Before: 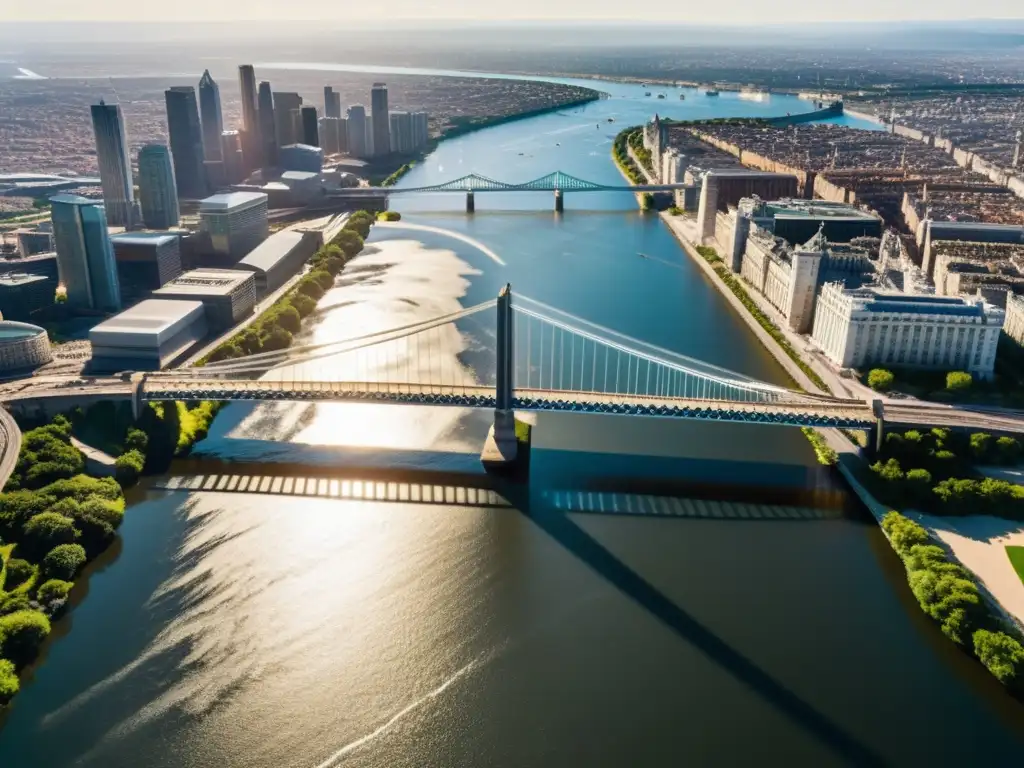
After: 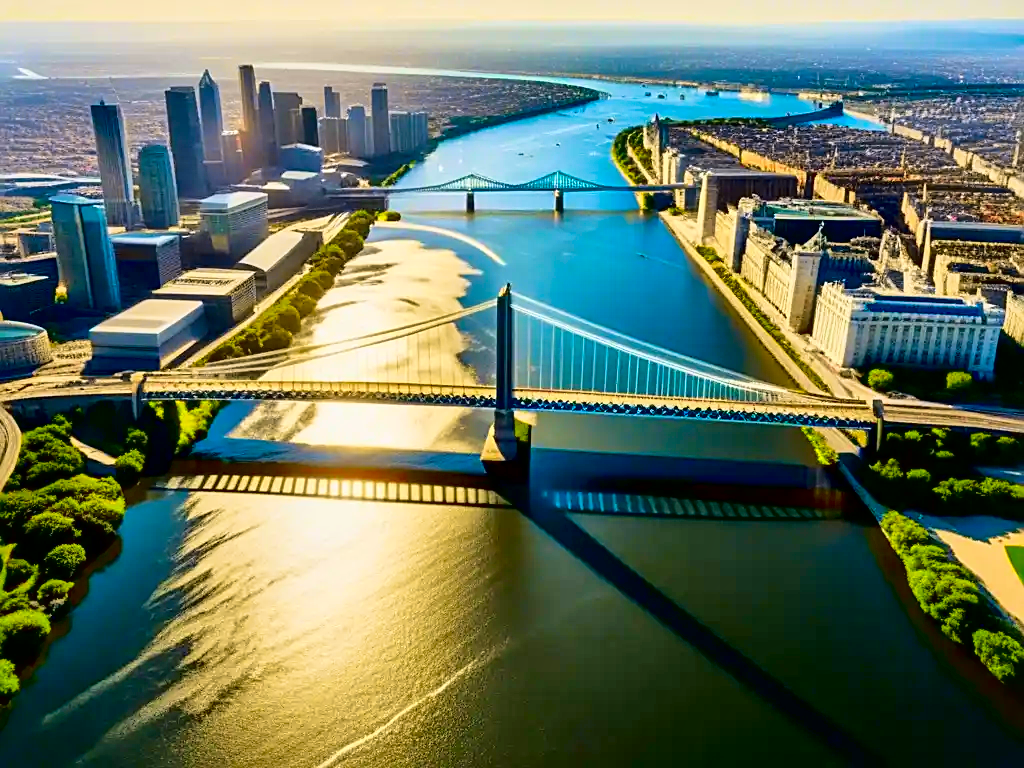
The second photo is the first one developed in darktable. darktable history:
exposure: black level correction 0.006, exposure -0.226 EV, compensate highlight preservation false
local contrast: mode bilateral grid, contrast 20, coarseness 50, detail 171%, midtone range 0.2
velvia: on, module defaults
color correction: highlights b* -0.052, saturation 1.85
tone curve: curves: ch0 [(0, 0.021) (0.049, 0.044) (0.152, 0.14) (0.328, 0.377) (0.473, 0.543) (0.641, 0.705) (0.85, 0.894) (1, 0.969)]; ch1 [(0, 0) (0.302, 0.331) (0.433, 0.432) (0.472, 0.47) (0.502, 0.503) (0.527, 0.516) (0.564, 0.573) (0.614, 0.626) (0.677, 0.701) (0.859, 0.885) (1, 1)]; ch2 [(0, 0) (0.33, 0.301) (0.447, 0.44) (0.487, 0.496) (0.502, 0.516) (0.535, 0.563) (0.565, 0.597) (0.608, 0.641) (1, 1)], color space Lab, independent channels
sharpen: amount 0.54
